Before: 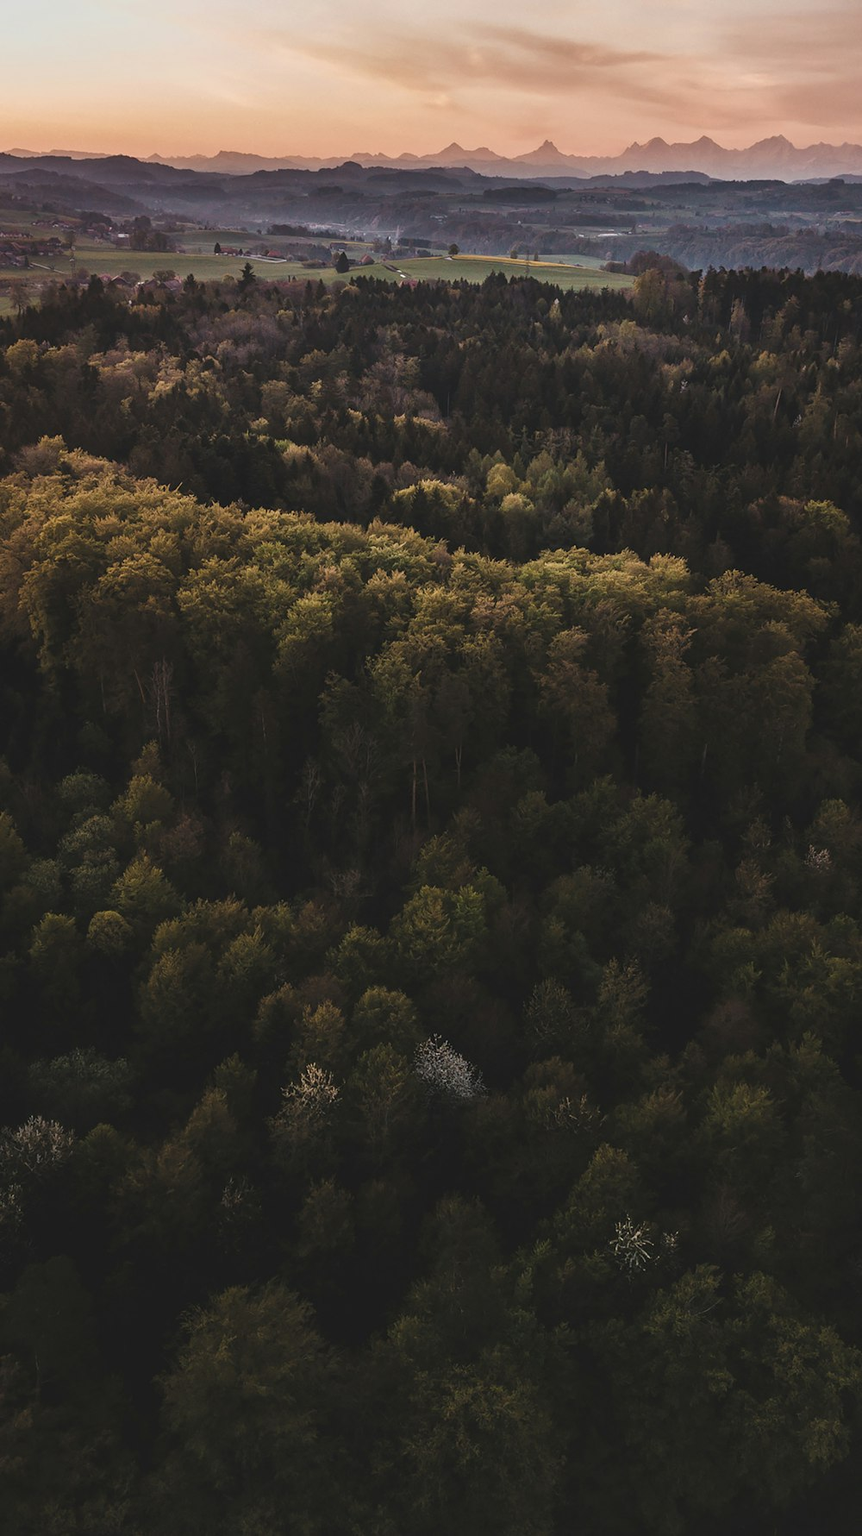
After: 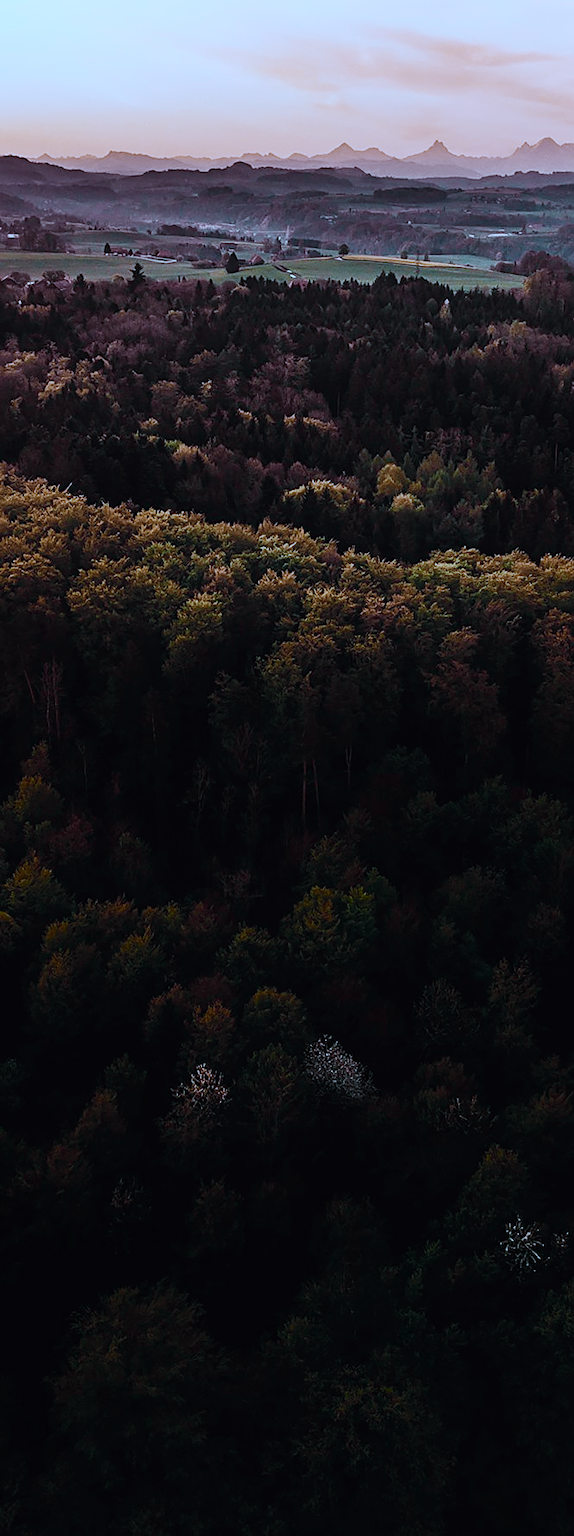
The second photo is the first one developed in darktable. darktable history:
filmic rgb: black relative exposure -7.65 EV, white relative exposure 4.56 EV, threshold 5.98 EV, hardness 3.61, contrast 1.266, preserve chrominance no, color science v5 (2021), enable highlight reconstruction true
crop and rotate: left 12.835%, right 20.47%
exposure: black level correction -0.003, exposure 0.039 EV, compensate exposure bias true, compensate highlight preservation false
shadows and highlights: shadows -39.82, highlights 63.86, soften with gaussian
color correction: highlights a* -9.19, highlights b* -23.2
sharpen: on, module defaults
tone curve: curves: ch0 [(0, 0) (0.822, 0.825) (0.994, 0.955)]; ch1 [(0, 0) (0.226, 0.261) (0.383, 0.397) (0.46, 0.46) (0.498, 0.501) (0.524, 0.543) (0.578, 0.575) (1, 1)]; ch2 [(0, 0) (0.438, 0.456) (0.5, 0.495) (0.547, 0.515) (0.597, 0.58) (0.629, 0.603) (1, 1)], color space Lab, independent channels, preserve colors none
